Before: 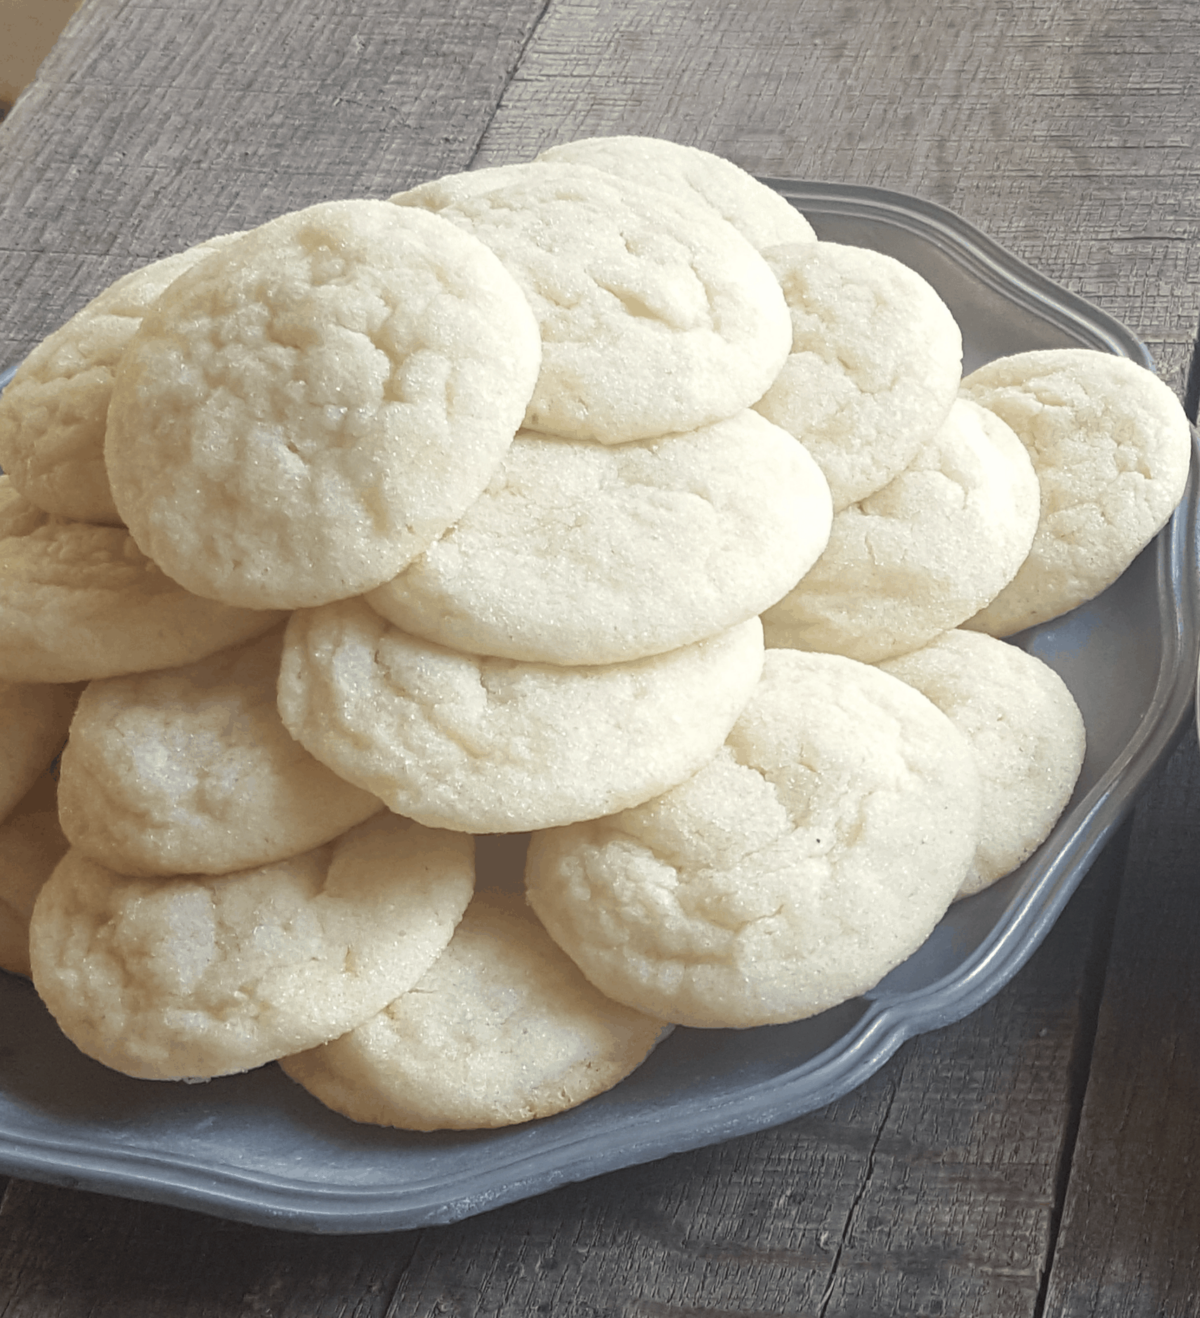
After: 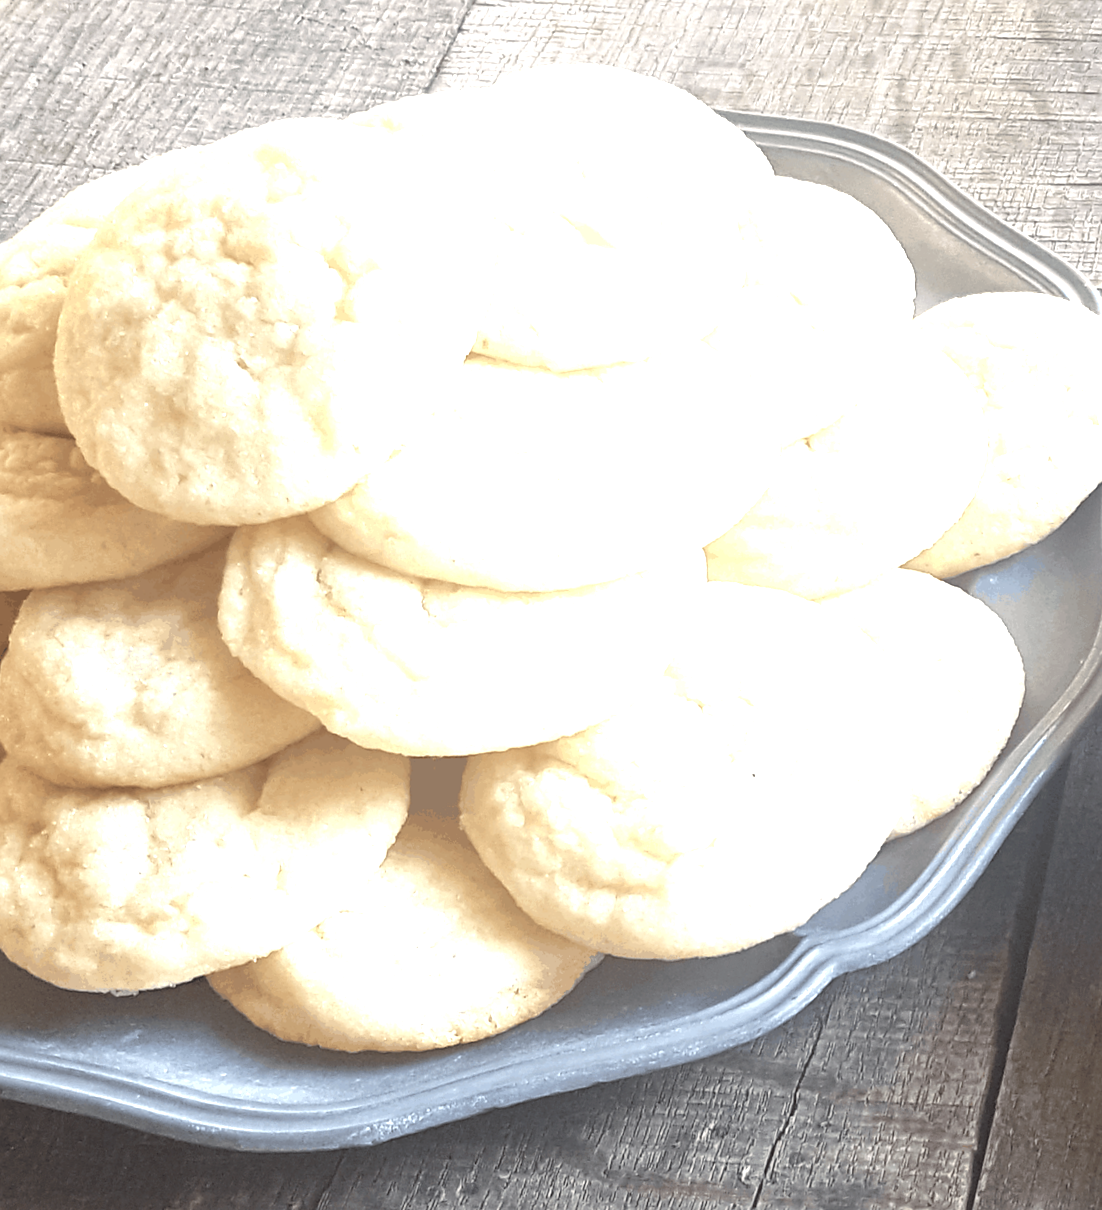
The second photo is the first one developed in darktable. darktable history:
crop and rotate: angle -2°, left 3.154%, top 3.922%, right 1.479%, bottom 0.735%
local contrast: mode bilateral grid, contrast 21, coarseness 50, detail 119%, midtone range 0.2
exposure: black level correction 0, exposure 1.449 EV, compensate exposure bias true, compensate highlight preservation false
sharpen: radius 1.039
